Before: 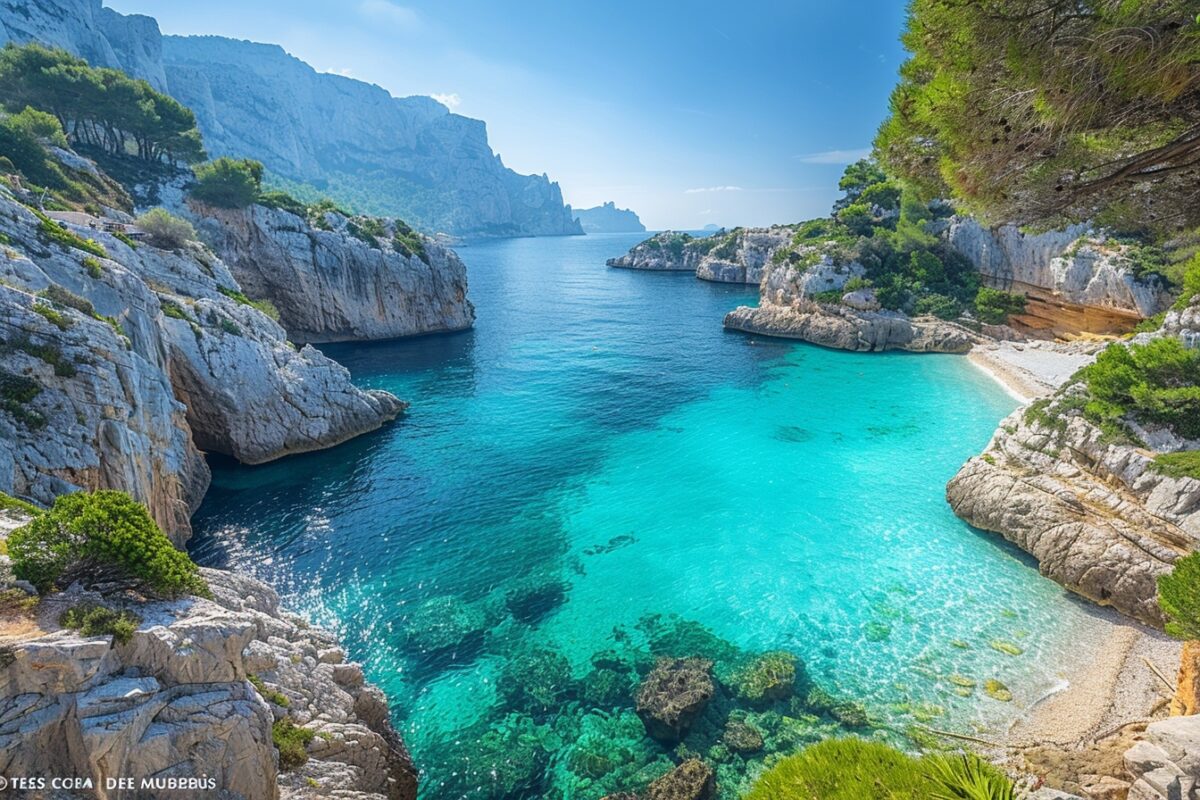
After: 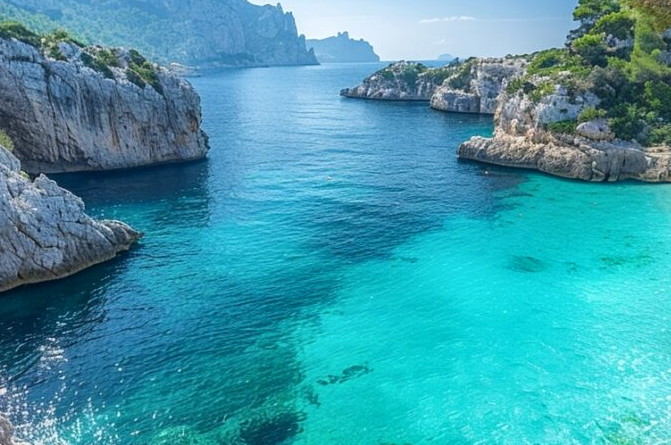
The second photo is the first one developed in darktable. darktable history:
crop and rotate: left 22.203%, top 21.486%, right 21.835%, bottom 22.765%
local contrast: mode bilateral grid, contrast 20, coarseness 51, detail 120%, midtone range 0.2
